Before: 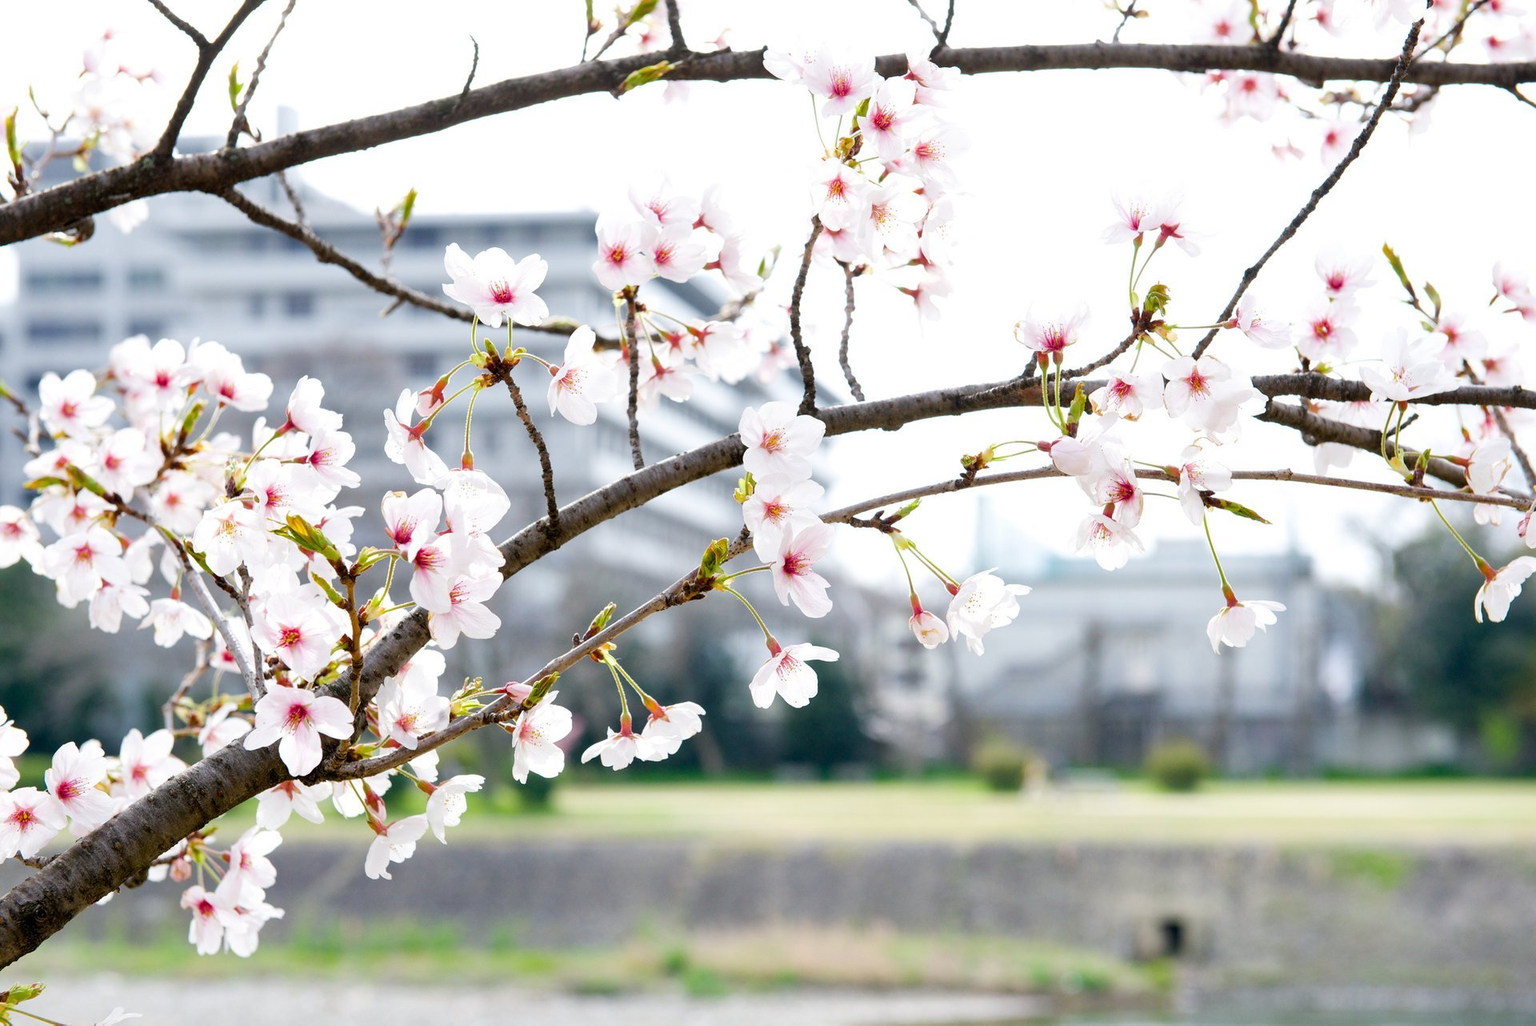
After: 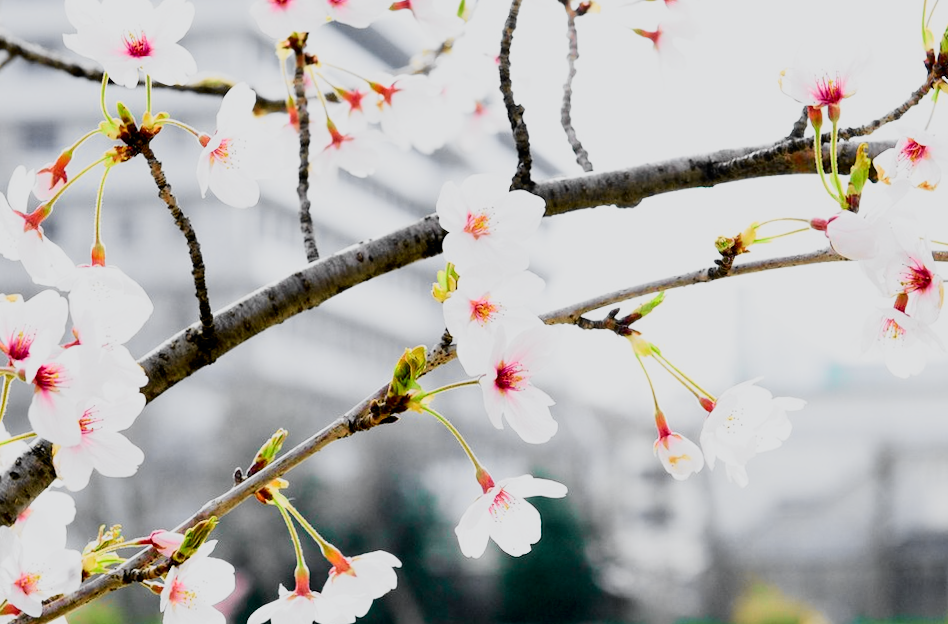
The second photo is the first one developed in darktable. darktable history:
crop: left 25%, top 25%, right 25%, bottom 25%
tone curve: curves: ch0 [(0, 0) (0.078, 0.029) (0.265, 0.241) (0.507, 0.56) (0.744, 0.826) (1, 0.948)]; ch1 [(0, 0) (0.346, 0.307) (0.418, 0.383) (0.46, 0.439) (0.482, 0.493) (0.502, 0.5) (0.517, 0.506) (0.55, 0.557) (0.601, 0.637) (0.666, 0.7) (1, 1)]; ch2 [(0, 0) (0.346, 0.34) (0.431, 0.45) (0.485, 0.494) (0.5, 0.498) (0.508, 0.499) (0.532, 0.546) (0.579, 0.628) (0.625, 0.668) (1, 1)], color space Lab, independent channels, preserve colors none
rotate and perspective: rotation -1°, crop left 0.011, crop right 0.989, crop top 0.025, crop bottom 0.975
filmic rgb: black relative exposure -7.65 EV, white relative exposure 4.56 EV, hardness 3.61, contrast 1.05
